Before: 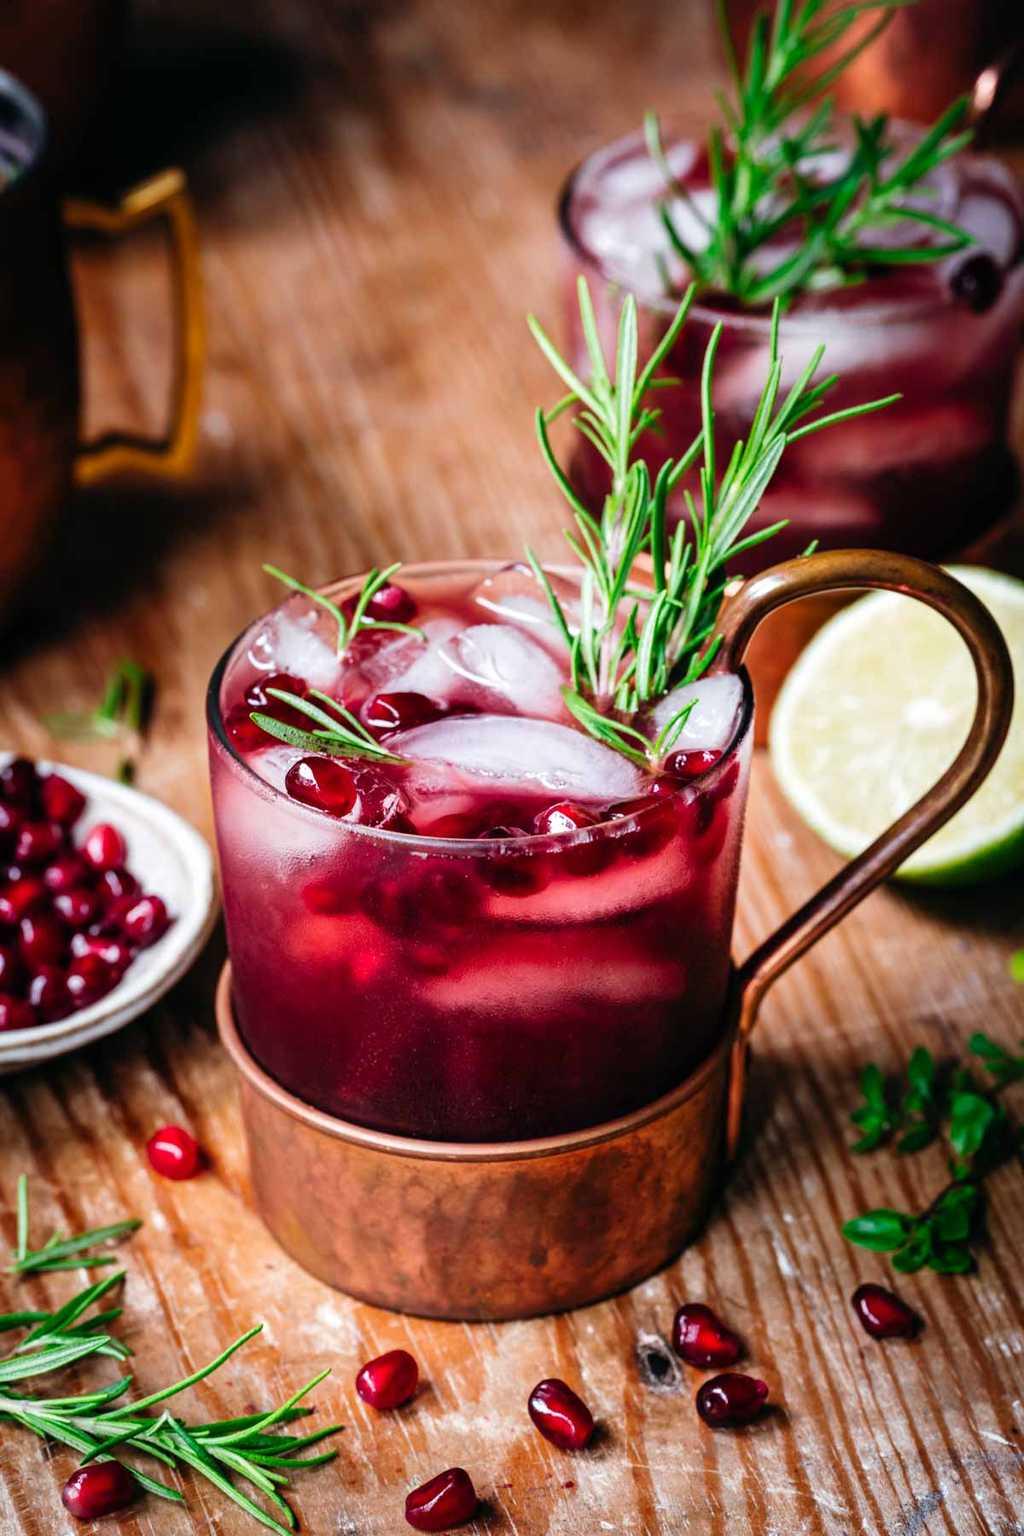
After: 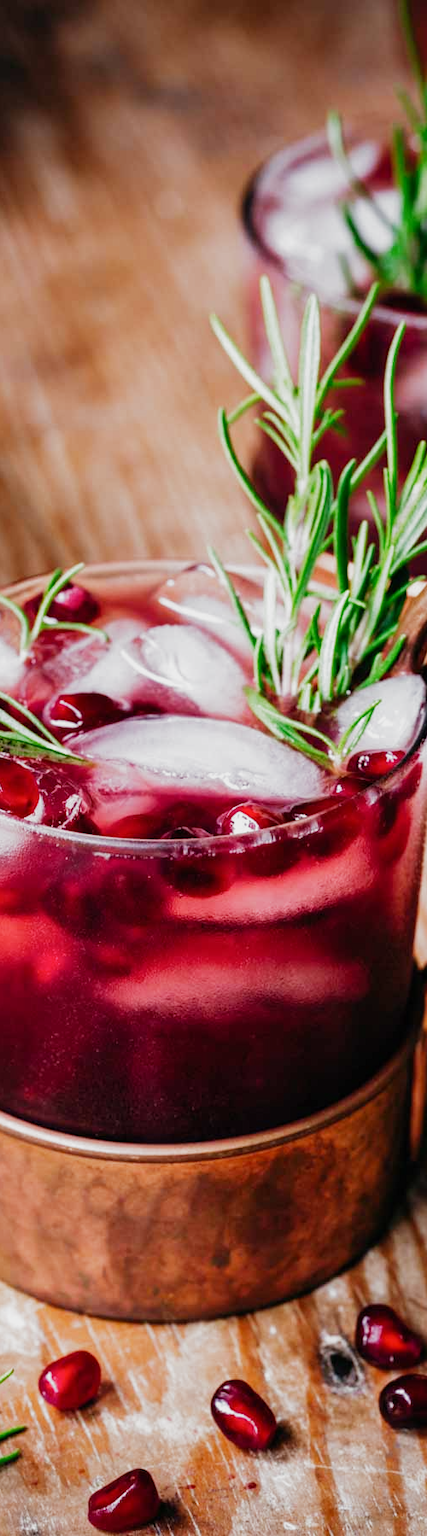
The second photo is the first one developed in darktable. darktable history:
exposure: exposure 0.129 EV, compensate exposure bias true, compensate highlight preservation false
filmic rgb: black relative exposure -16 EV, white relative exposure 2.94 EV, hardness 9.99, add noise in highlights 0.001, preserve chrominance no, color science v3 (2019), use custom middle-gray values true, contrast in highlights soft
crop: left 31.007%, right 27.174%
